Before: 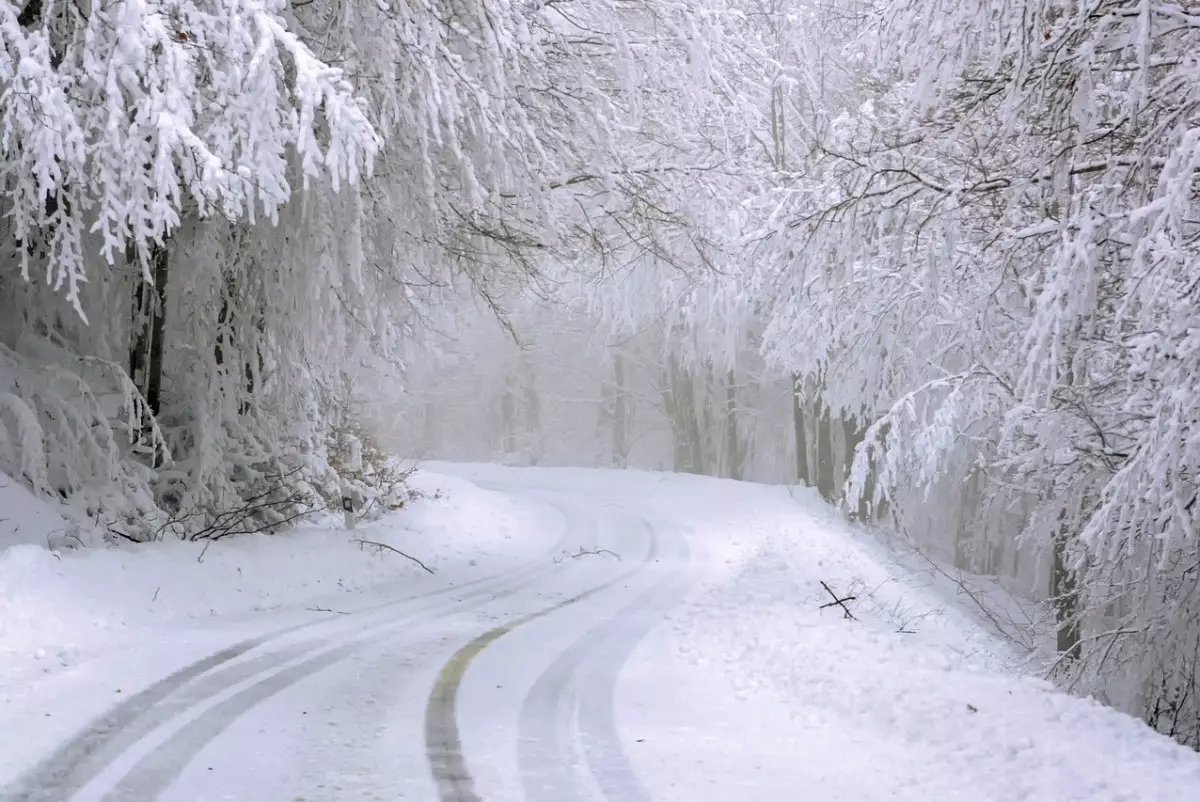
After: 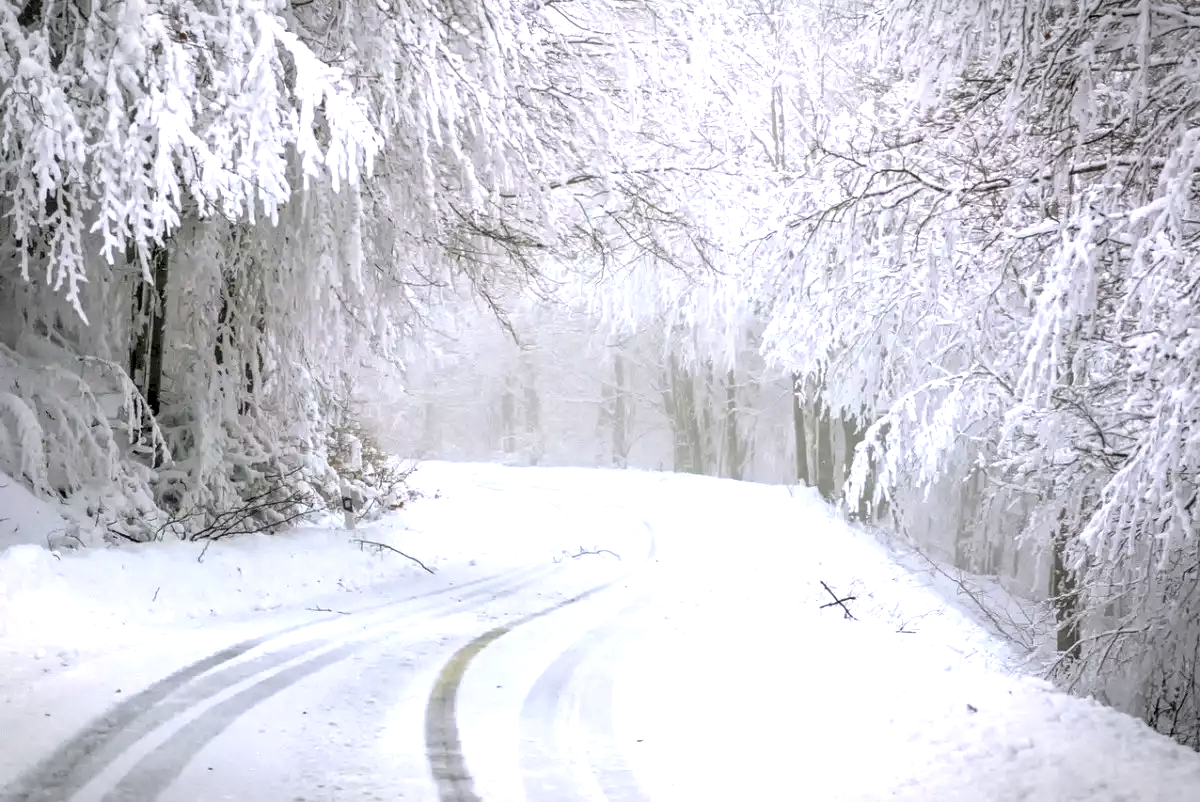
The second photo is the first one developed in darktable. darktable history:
vignetting: fall-off radius 59.81%, automatic ratio true, dithering 8-bit output
local contrast: highlights 56%, shadows 52%, detail 130%, midtone range 0.455
exposure: black level correction 0, exposure 0.704 EV, compensate exposure bias true, compensate highlight preservation false
